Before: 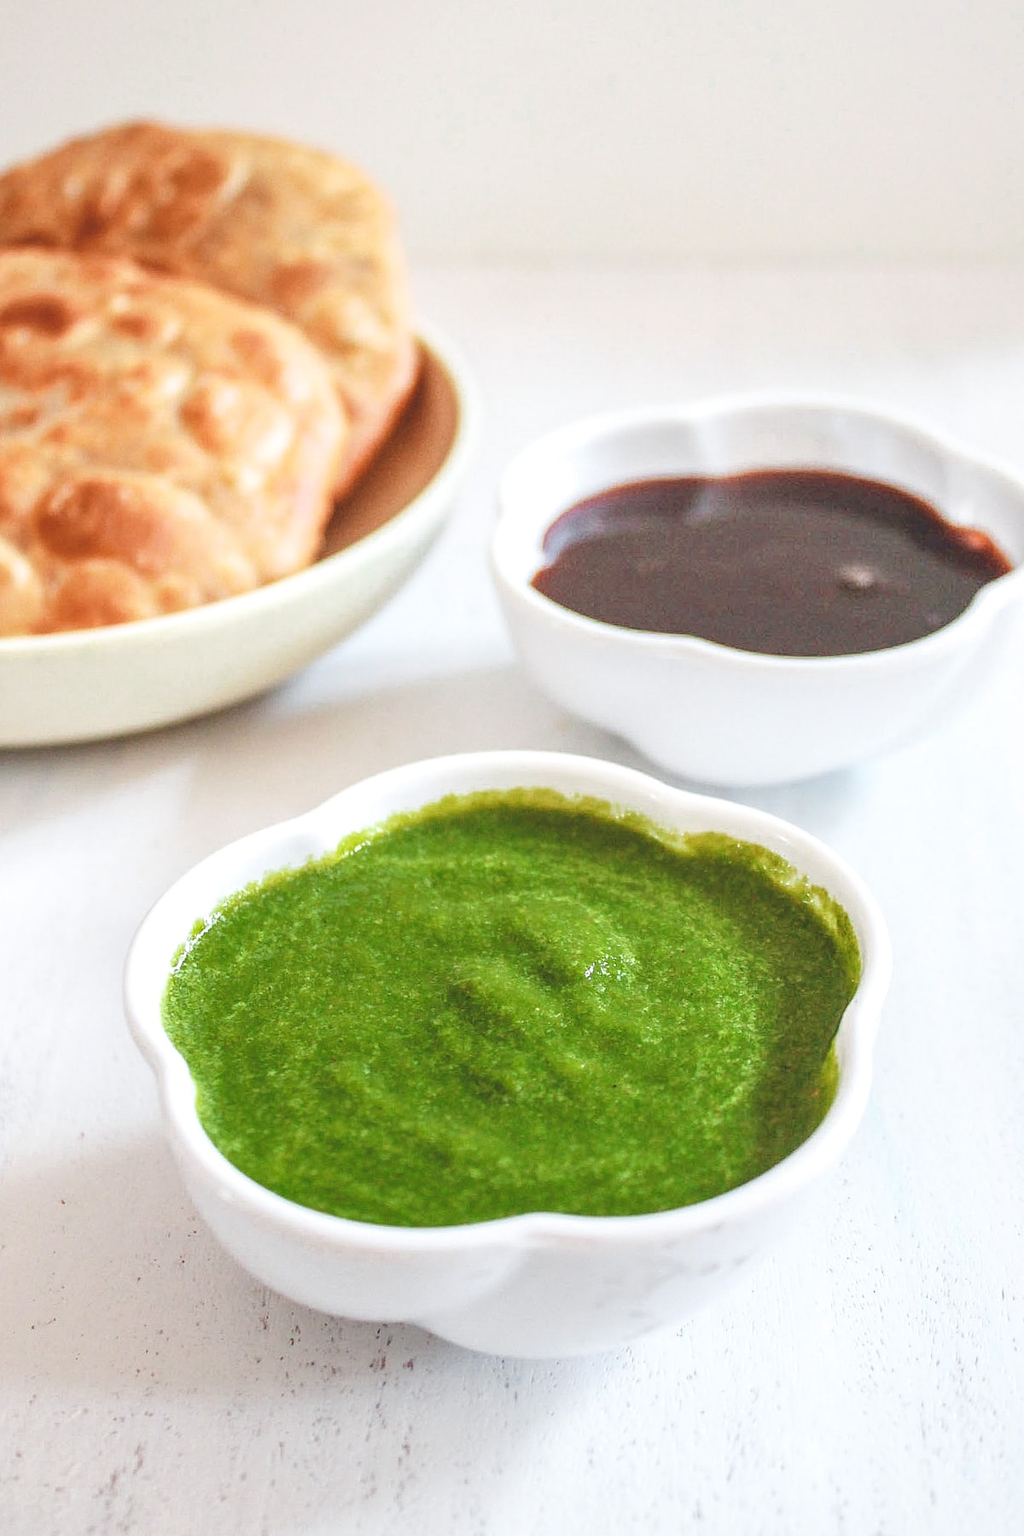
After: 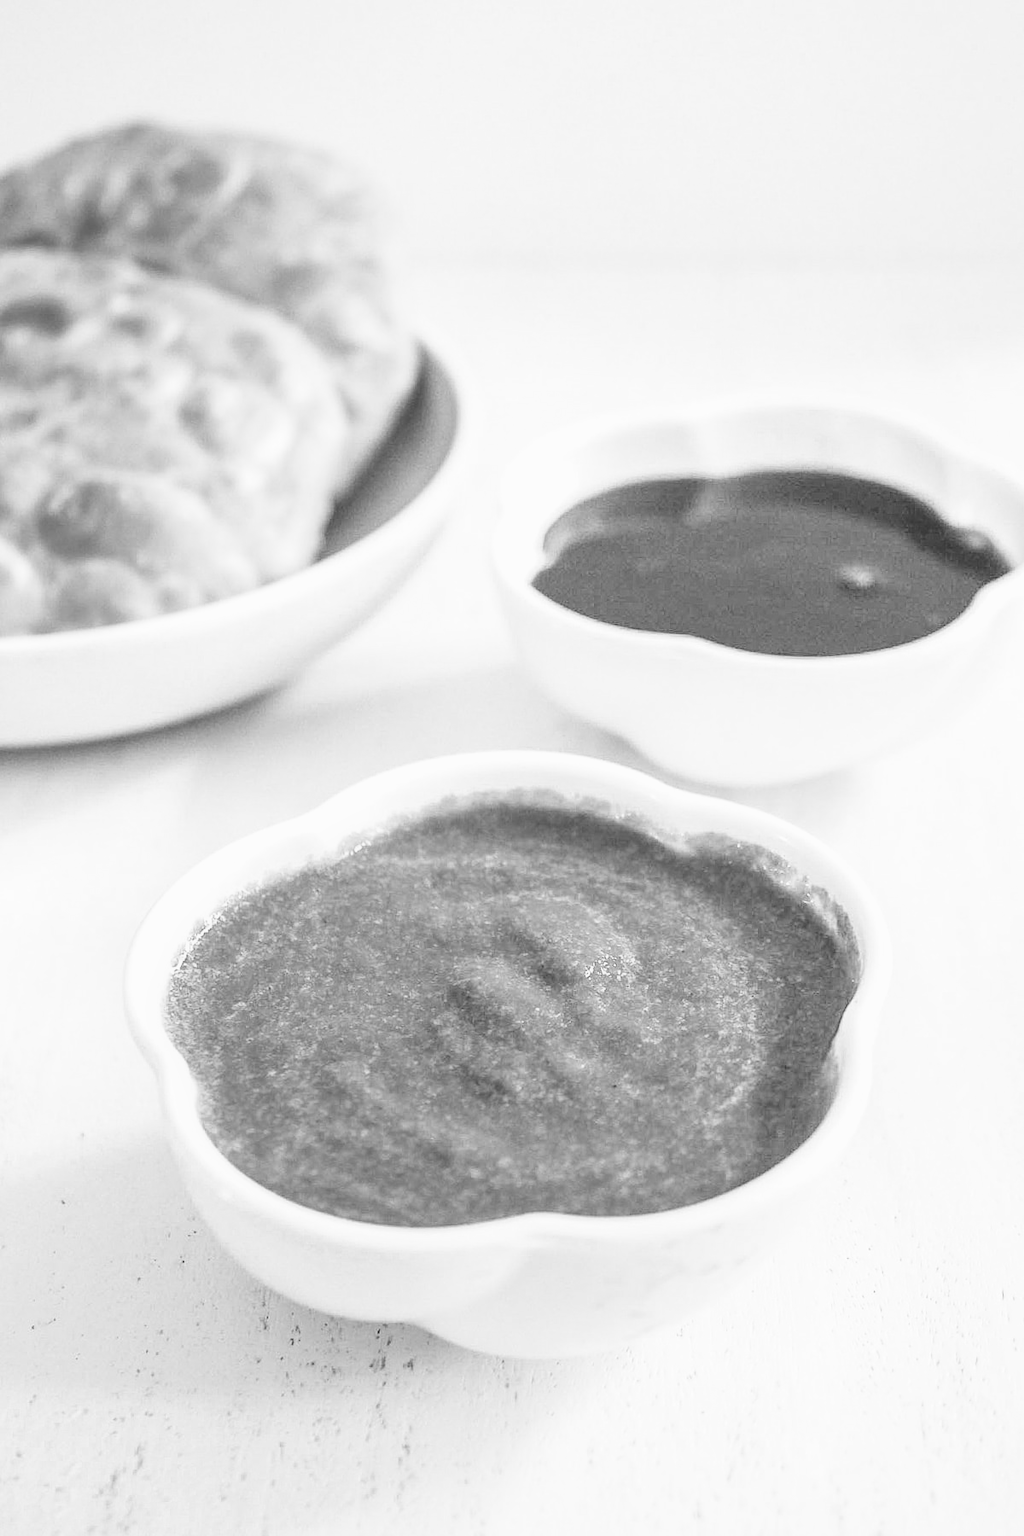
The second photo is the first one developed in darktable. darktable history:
exposure: black level correction 0, exposure 0.68 EV, compensate exposure bias true, compensate highlight preservation false
monochrome: on, module defaults
filmic rgb: black relative exposure -5.83 EV, white relative exposure 3.4 EV, hardness 3.68
